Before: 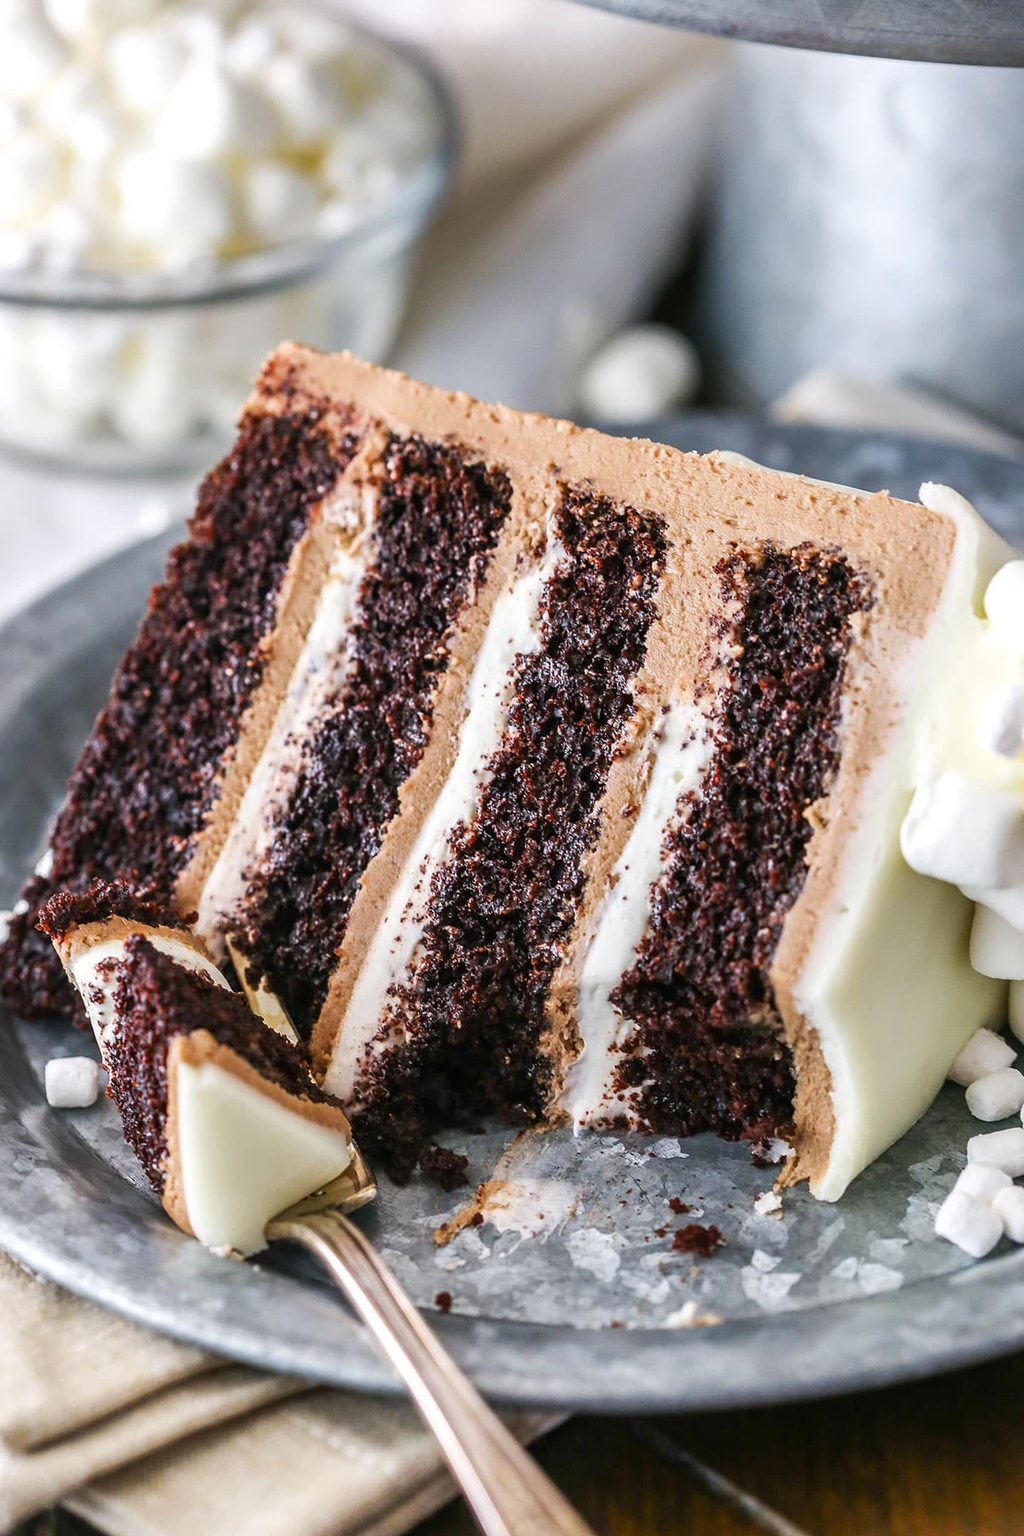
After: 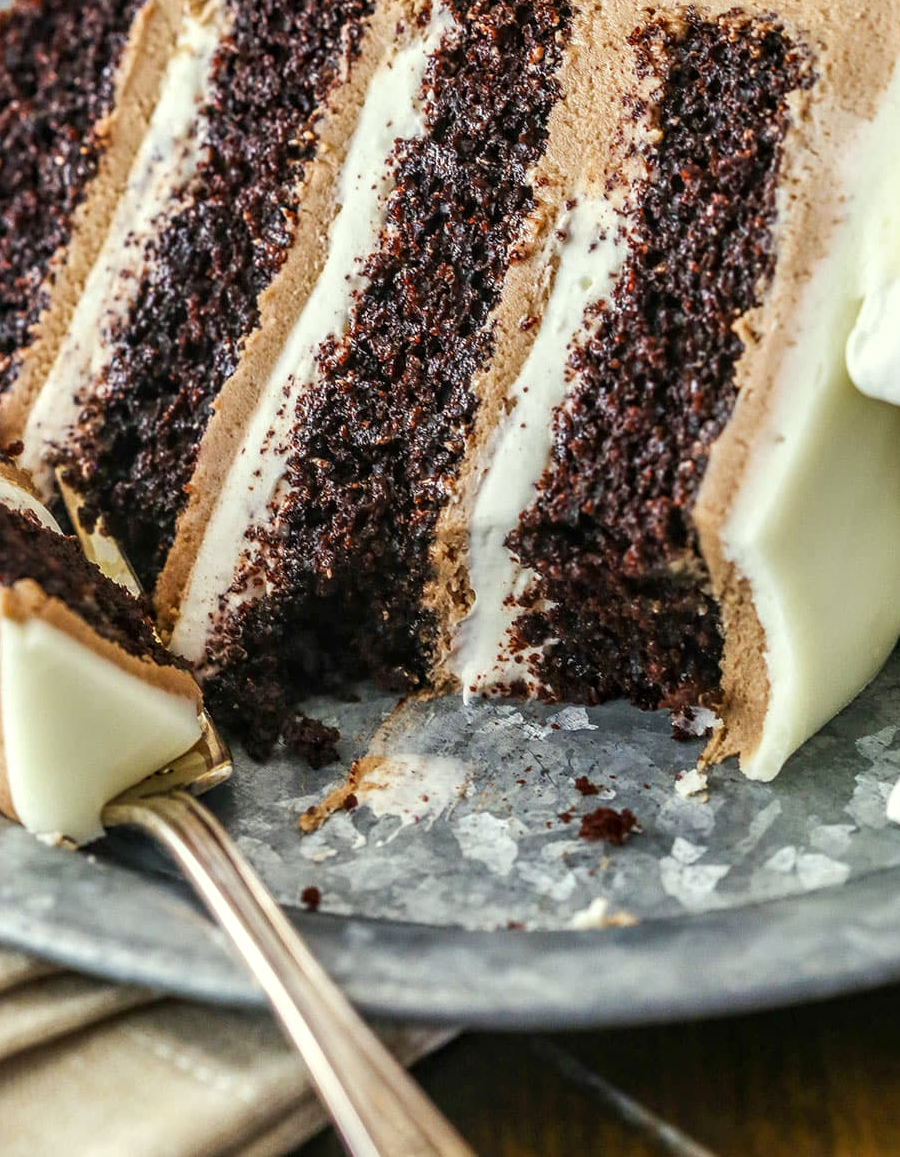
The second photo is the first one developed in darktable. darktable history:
crop and rotate: left 17.437%, top 34.858%, right 7.545%, bottom 0.834%
color correction: highlights a* -4.24, highlights b* 7.22
local contrast: on, module defaults
